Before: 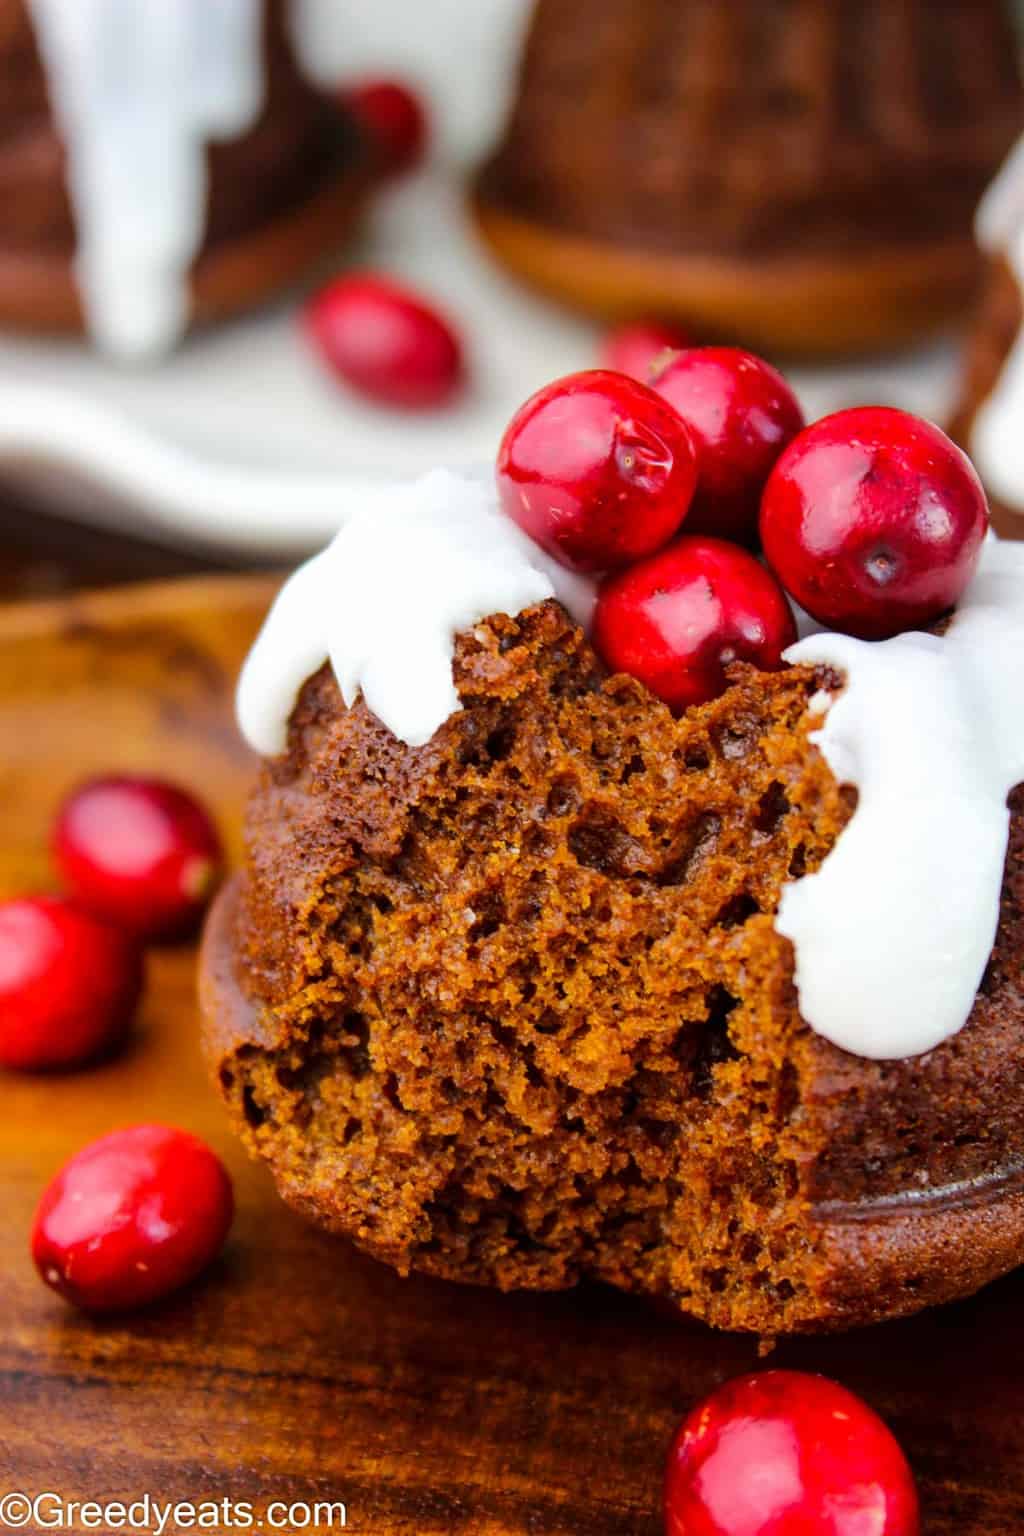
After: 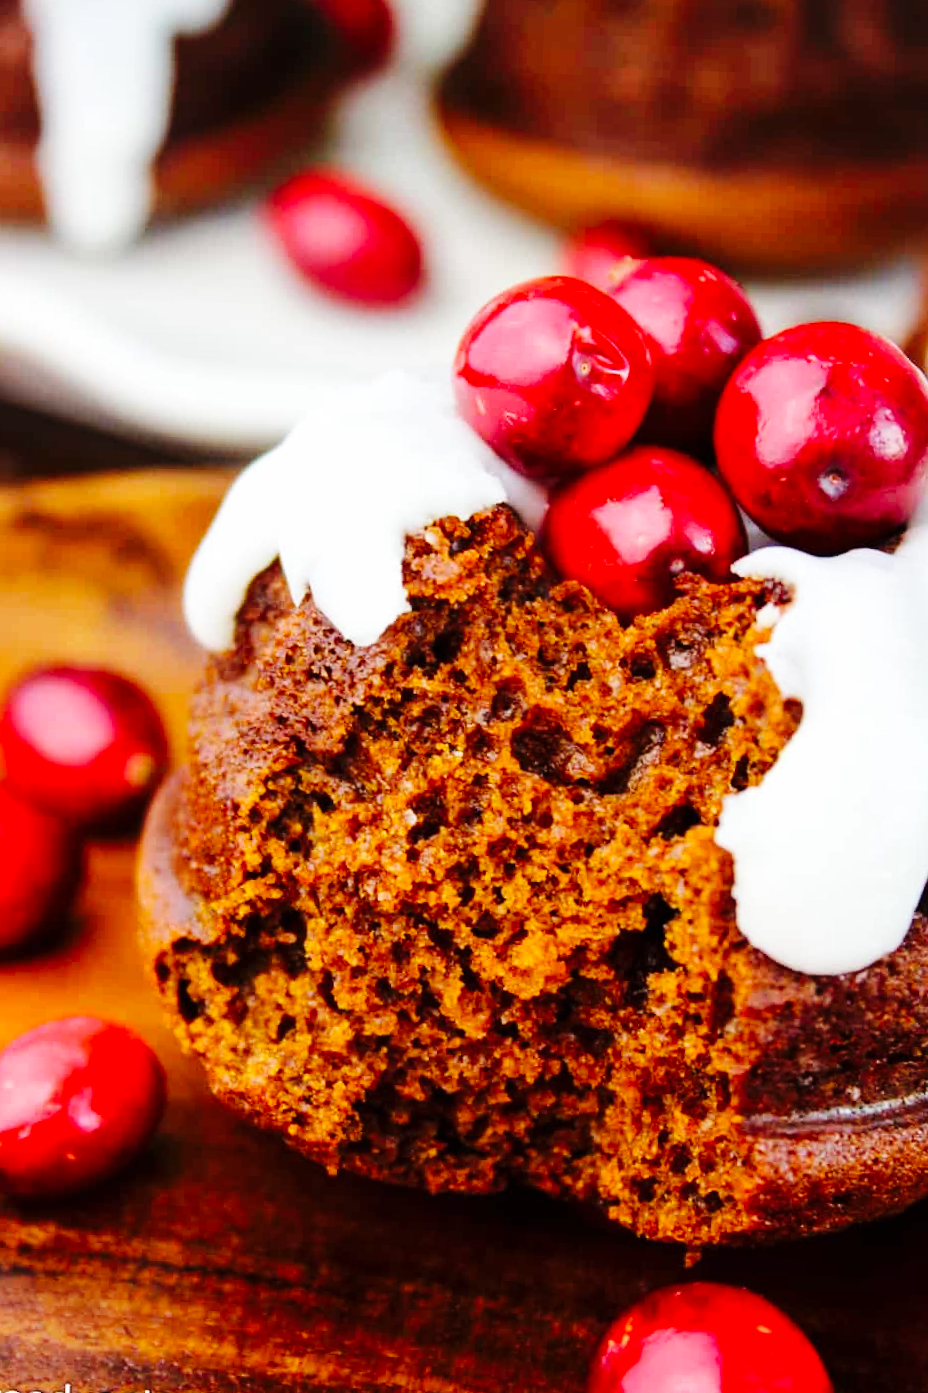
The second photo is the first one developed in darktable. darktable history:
base curve: curves: ch0 [(0, 0) (0.036, 0.025) (0.121, 0.166) (0.206, 0.329) (0.605, 0.79) (1, 1)], preserve colors none
crop and rotate: angle -1.96°, left 3.097%, top 4.154%, right 1.586%, bottom 0.529%
